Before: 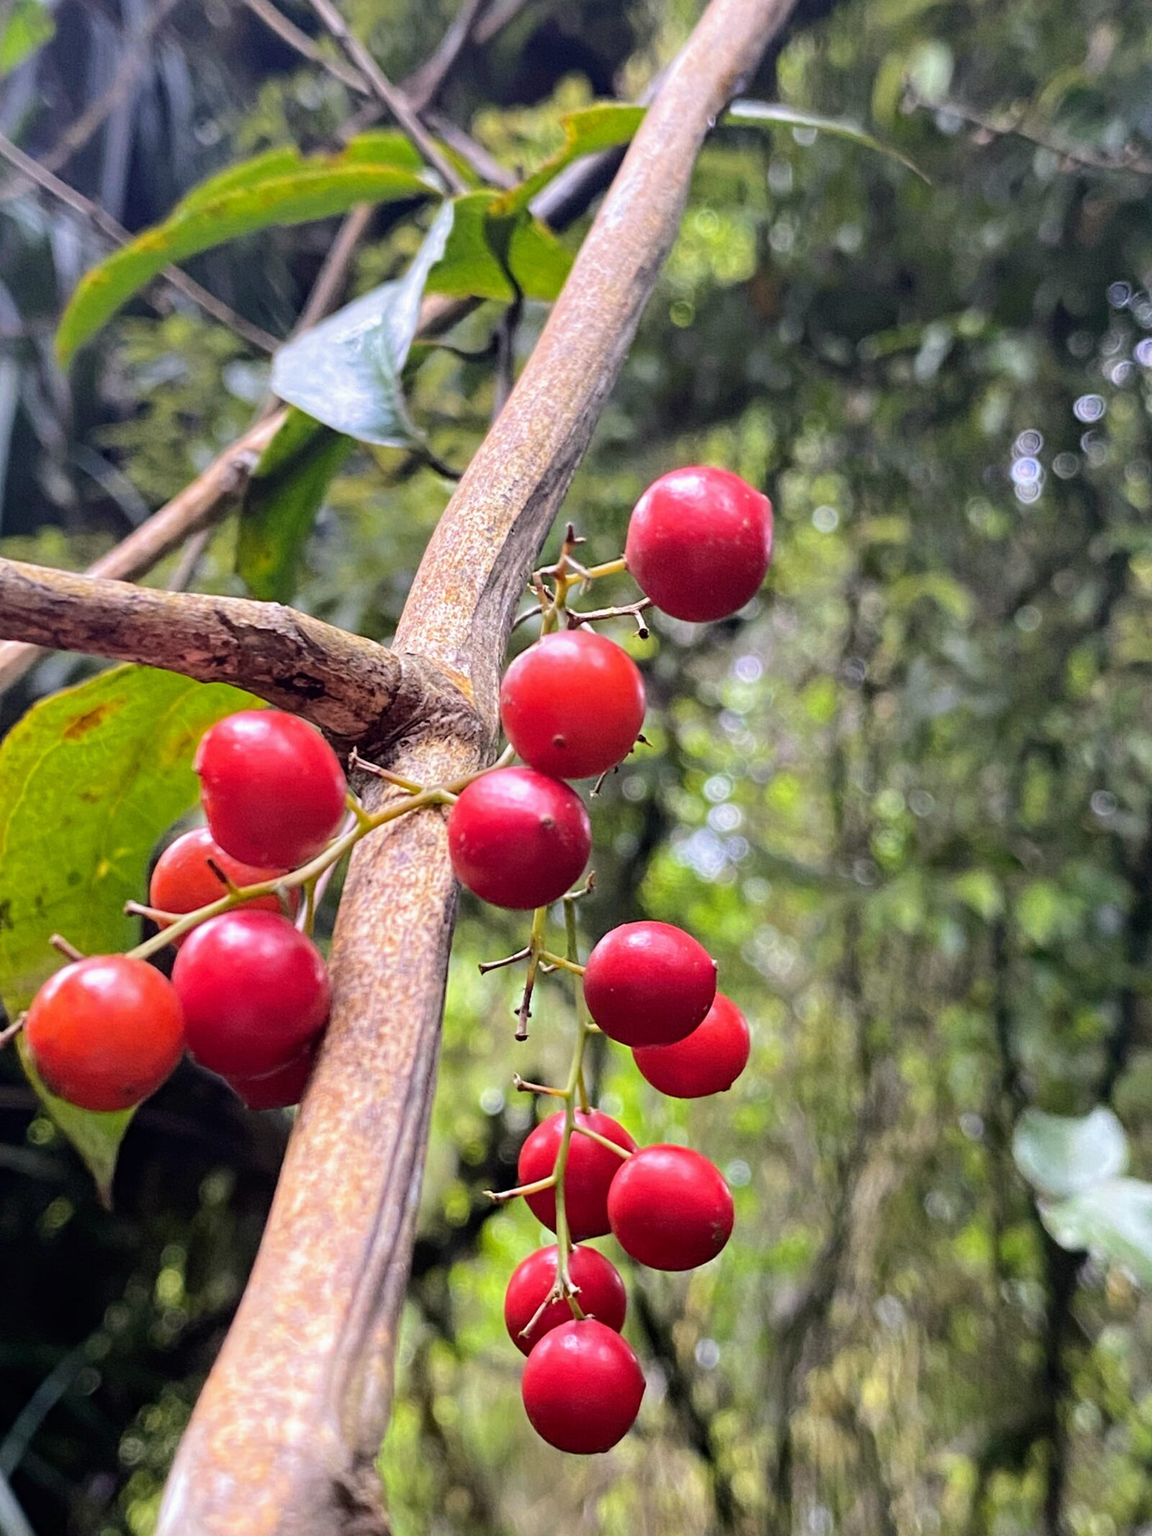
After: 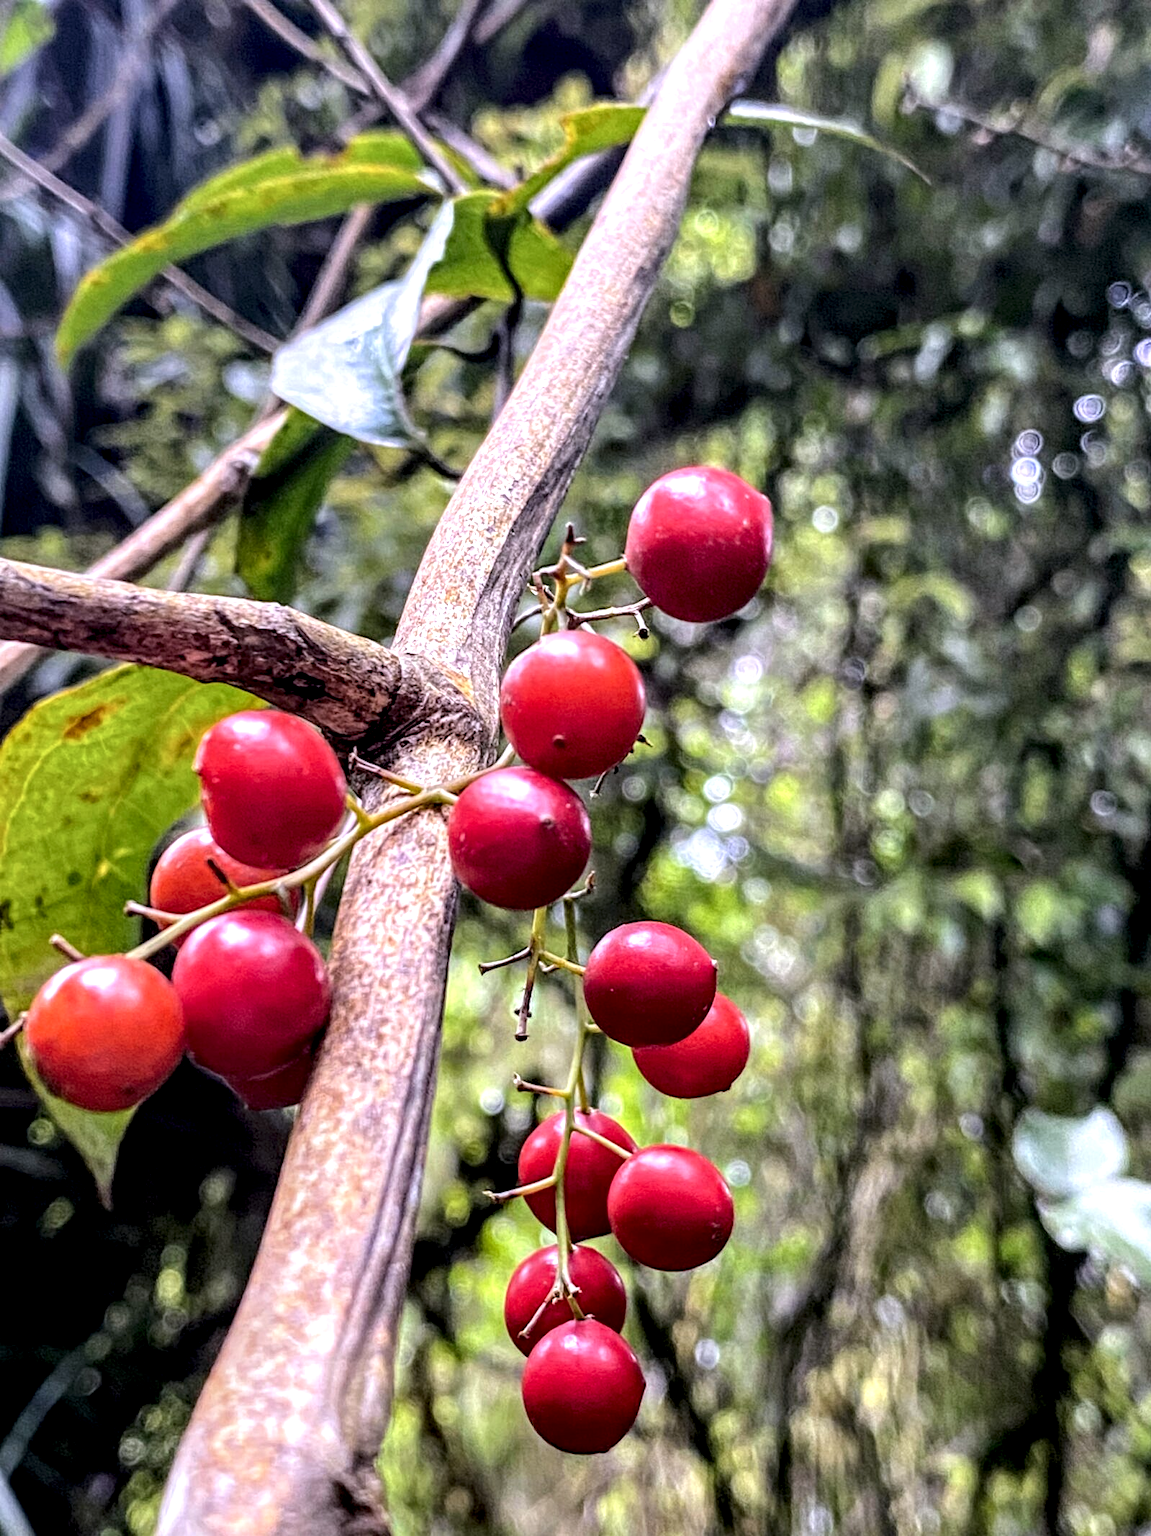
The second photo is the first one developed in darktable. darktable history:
white balance: red 1.004, blue 1.096
local contrast: highlights 19%, detail 186%
